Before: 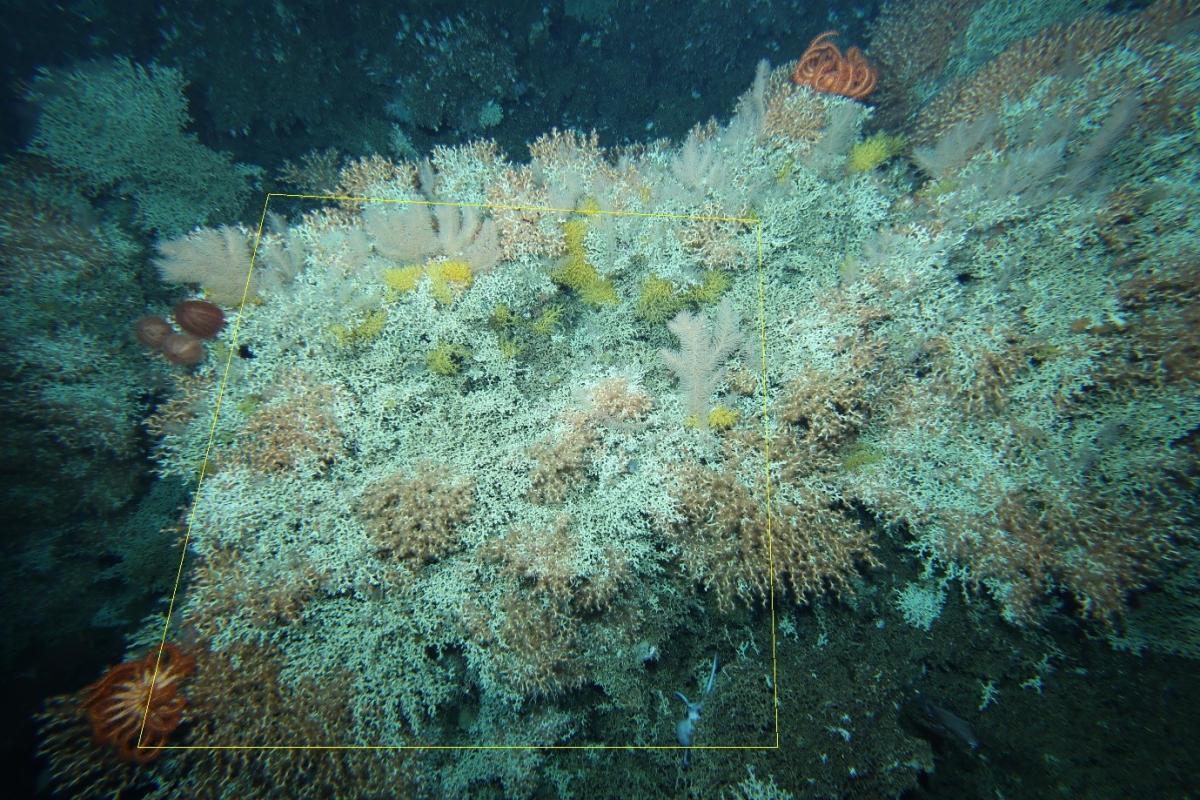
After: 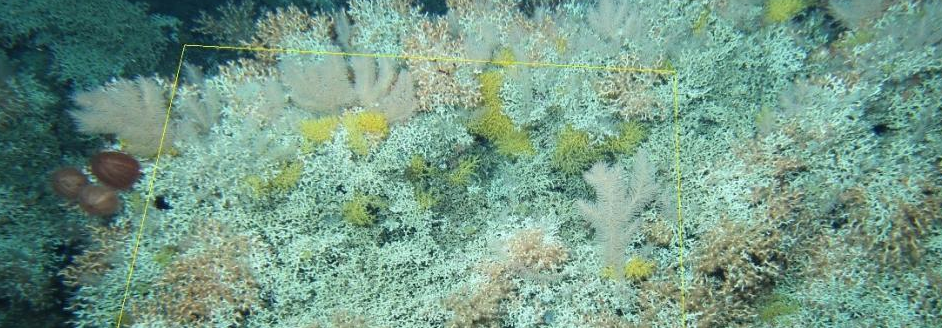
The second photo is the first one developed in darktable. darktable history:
crop: left 7.074%, top 18.69%, right 14.343%, bottom 40.284%
